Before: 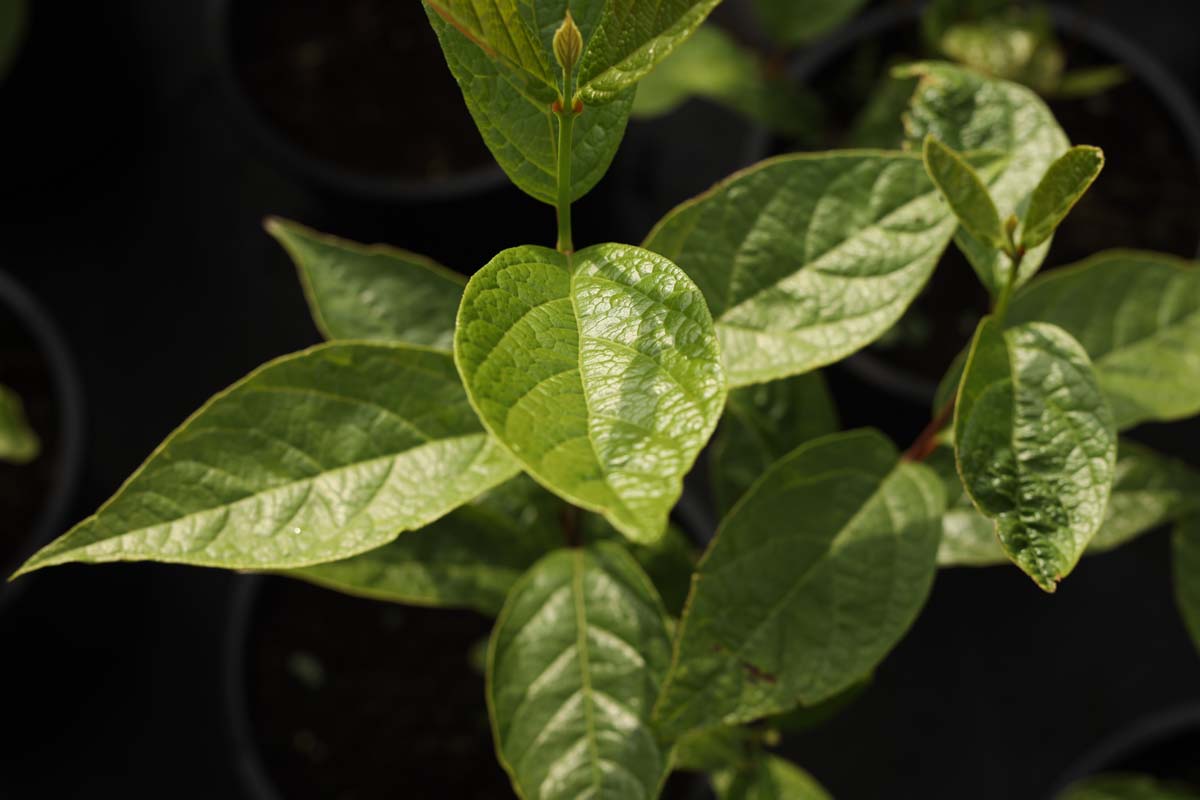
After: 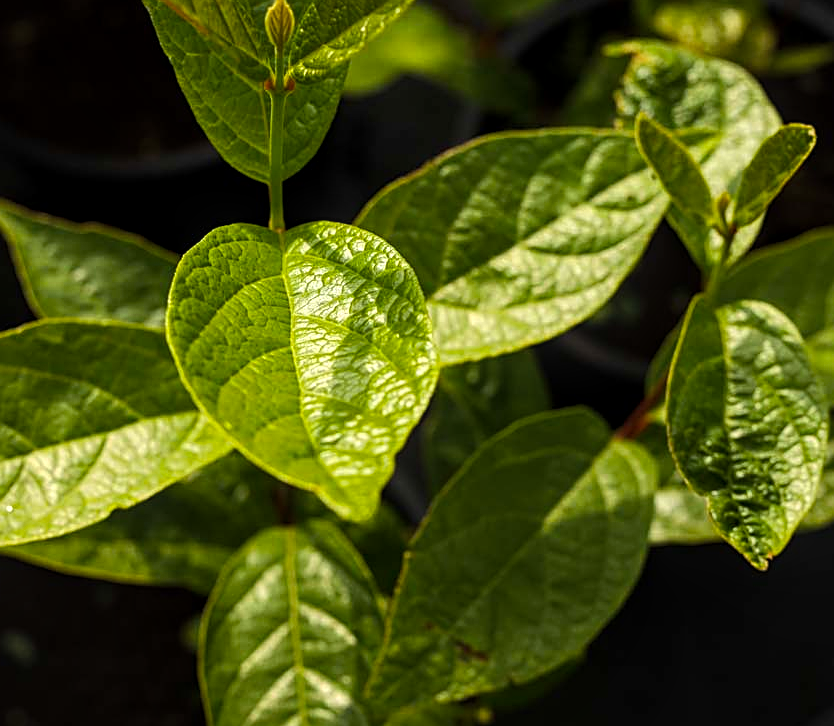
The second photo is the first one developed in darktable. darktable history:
crop and rotate: left 24.034%, top 2.838%, right 6.406%, bottom 6.299%
sharpen: on, module defaults
color balance rgb: perceptual saturation grading › global saturation 25%, global vibrance 20%
local contrast: on, module defaults
tone equalizer: -8 EV -0.417 EV, -7 EV -0.389 EV, -6 EV -0.333 EV, -5 EV -0.222 EV, -3 EV 0.222 EV, -2 EV 0.333 EV, -1 EV 0.389 EV, +0 EV 0.417 EV, edges refinement/feathering 500, mask exposure compensation -1.57 EV, preserve details no
